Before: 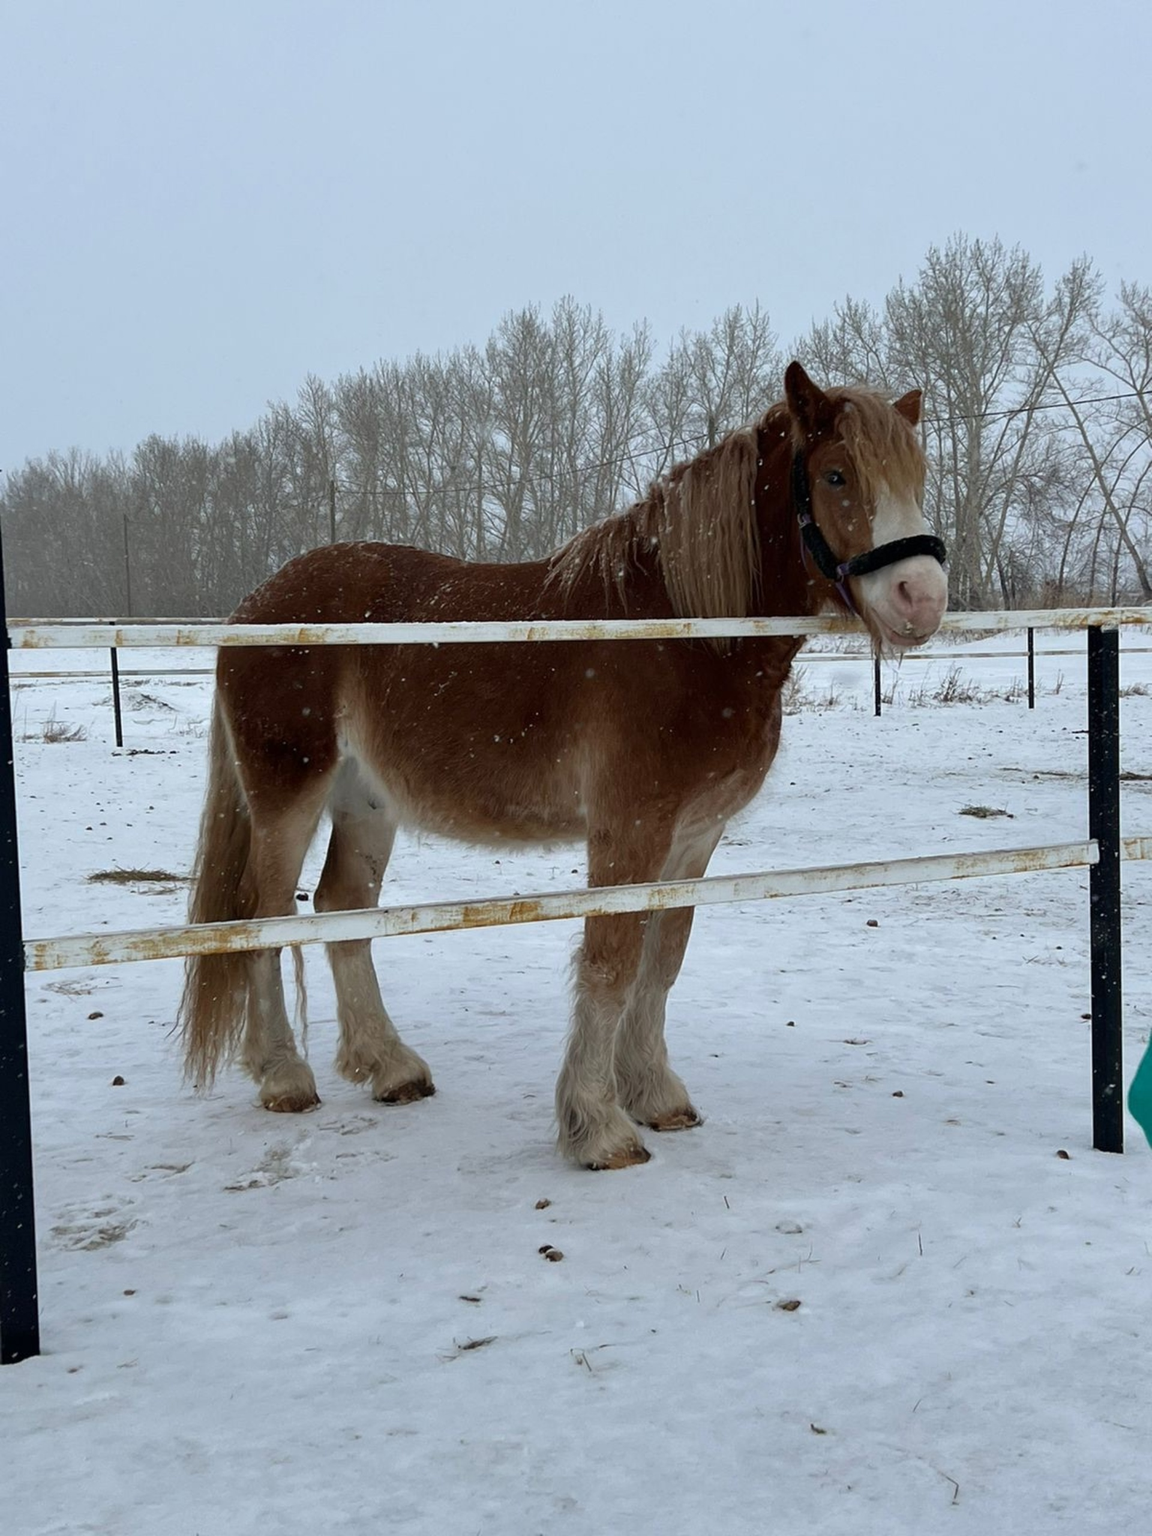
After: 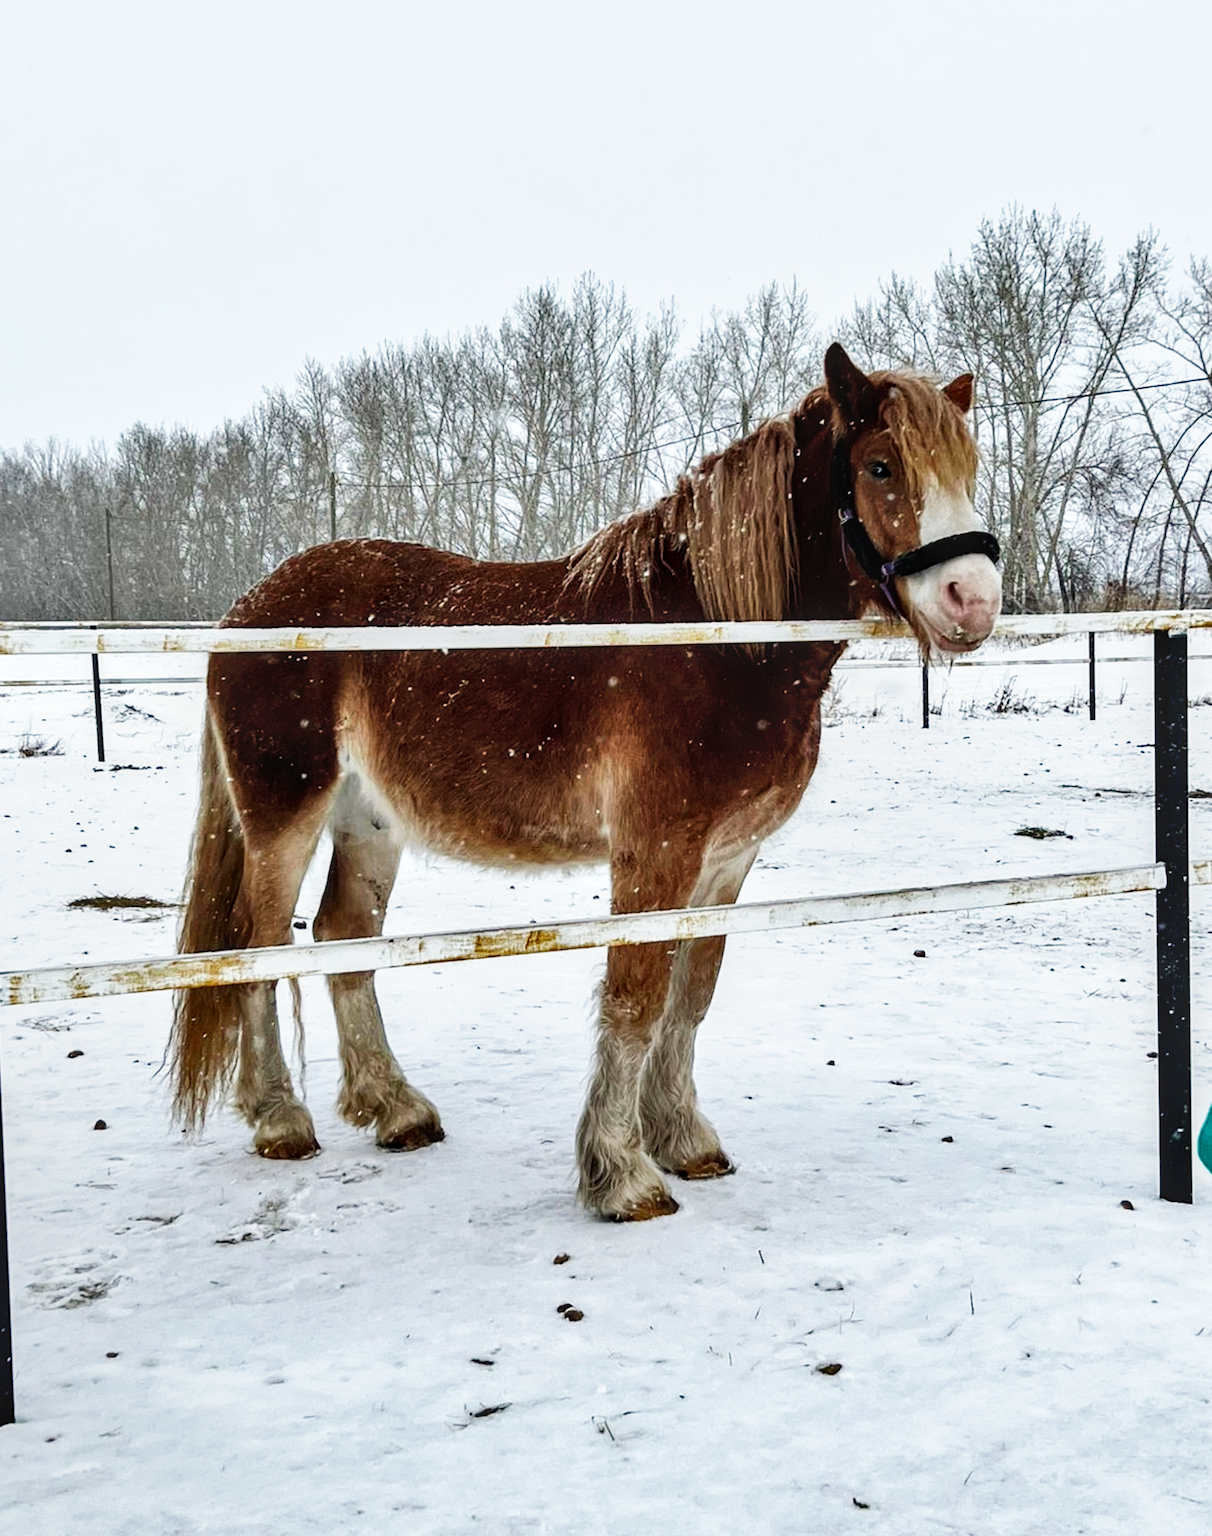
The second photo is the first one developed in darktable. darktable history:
crop: left 2.32%, top 3.014%, right 0.823%, bottom 4.966%
shadows and highlights: low approximation 0.01, soften with gaussian
local contrast: detail 130%
base curve: curves: ch0 [(0, 0) (0.007, 0.004) (0.027, 0.03) (0.046, 0.07) (0.207, 0.54) (0.442, 0.872) (0.673, 0.972) (1, 1)], preserve colors none
